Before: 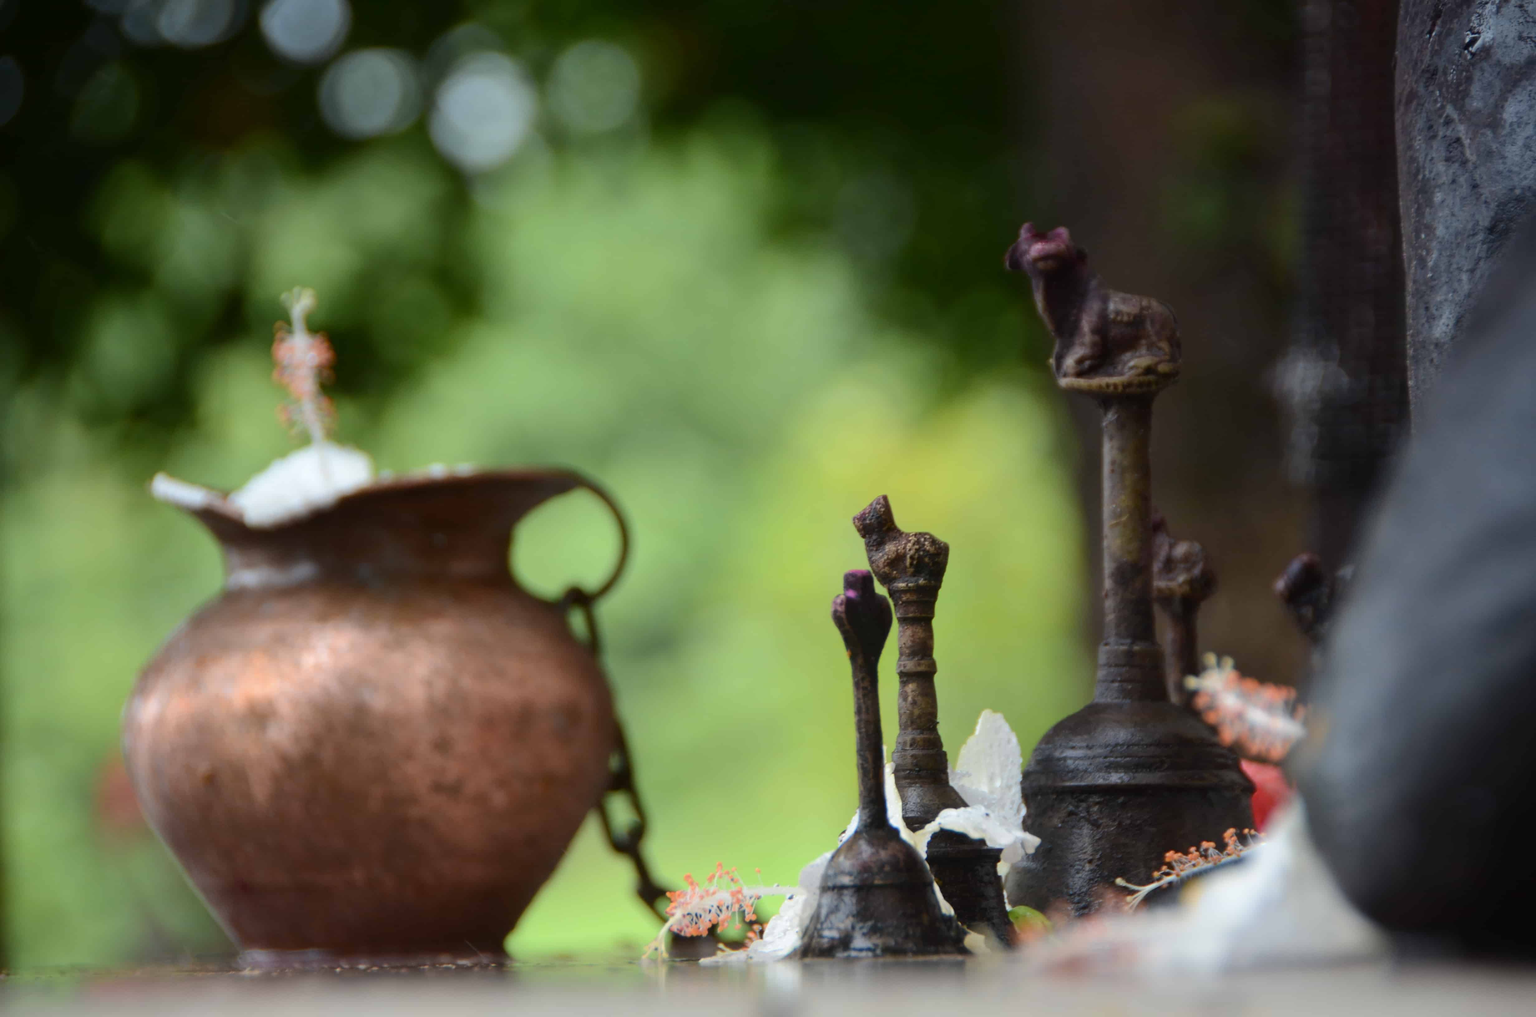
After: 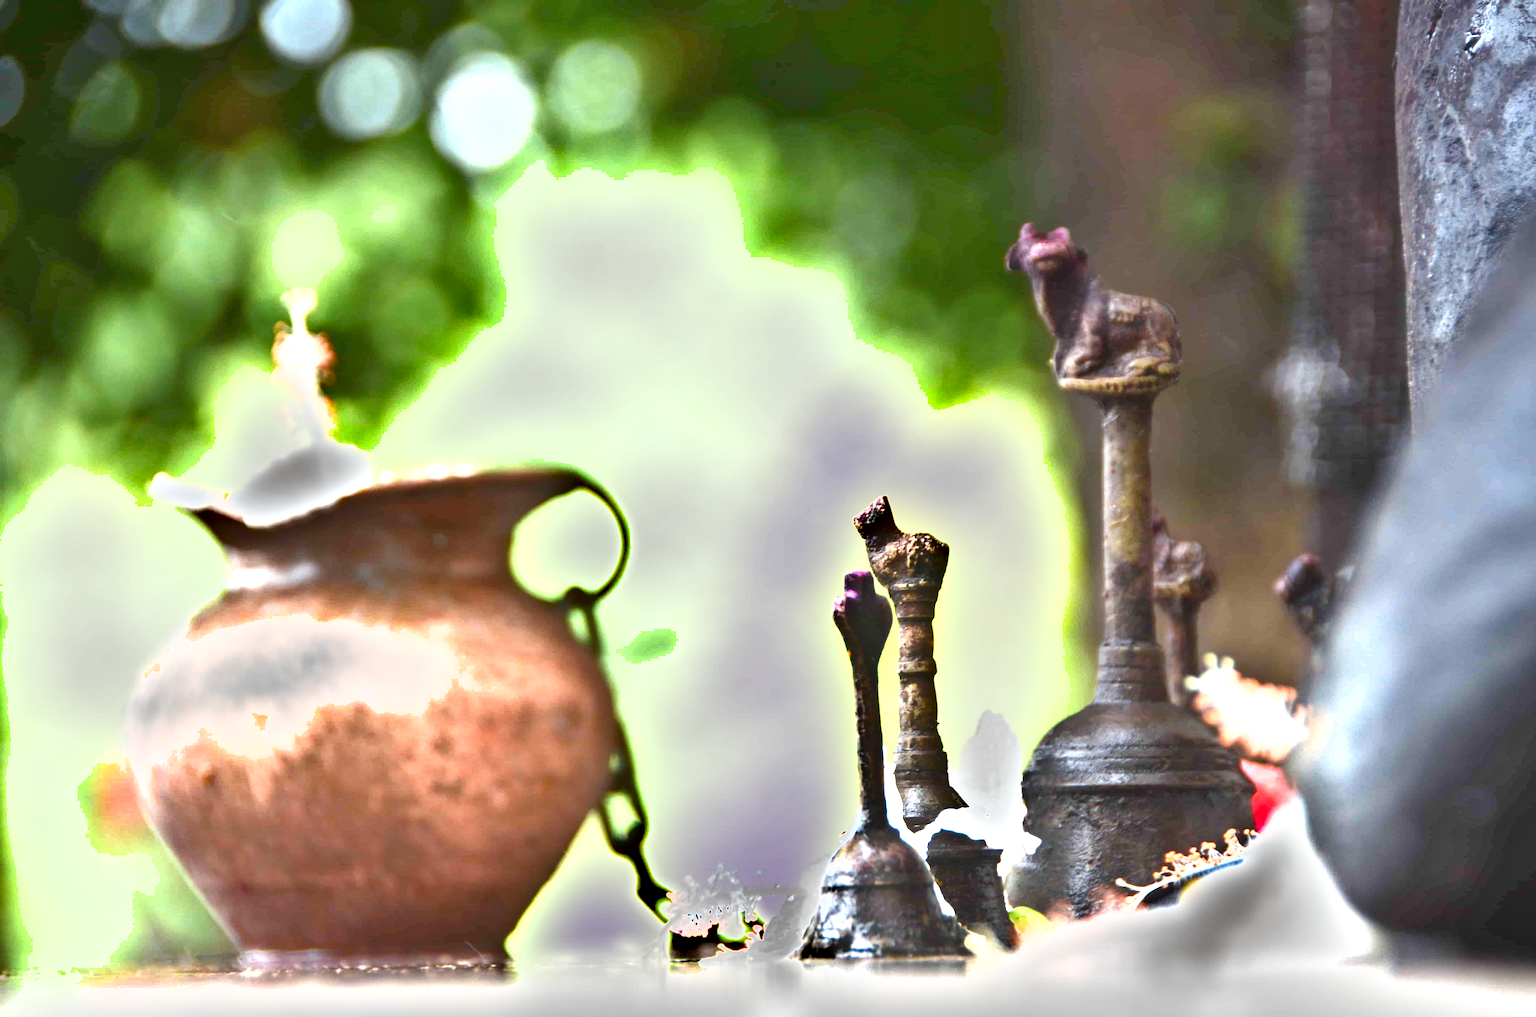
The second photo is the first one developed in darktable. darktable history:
exposure: exposure 2.207 EV, compensate highlight preservation false
shadows and highlights: soften with gaussian
